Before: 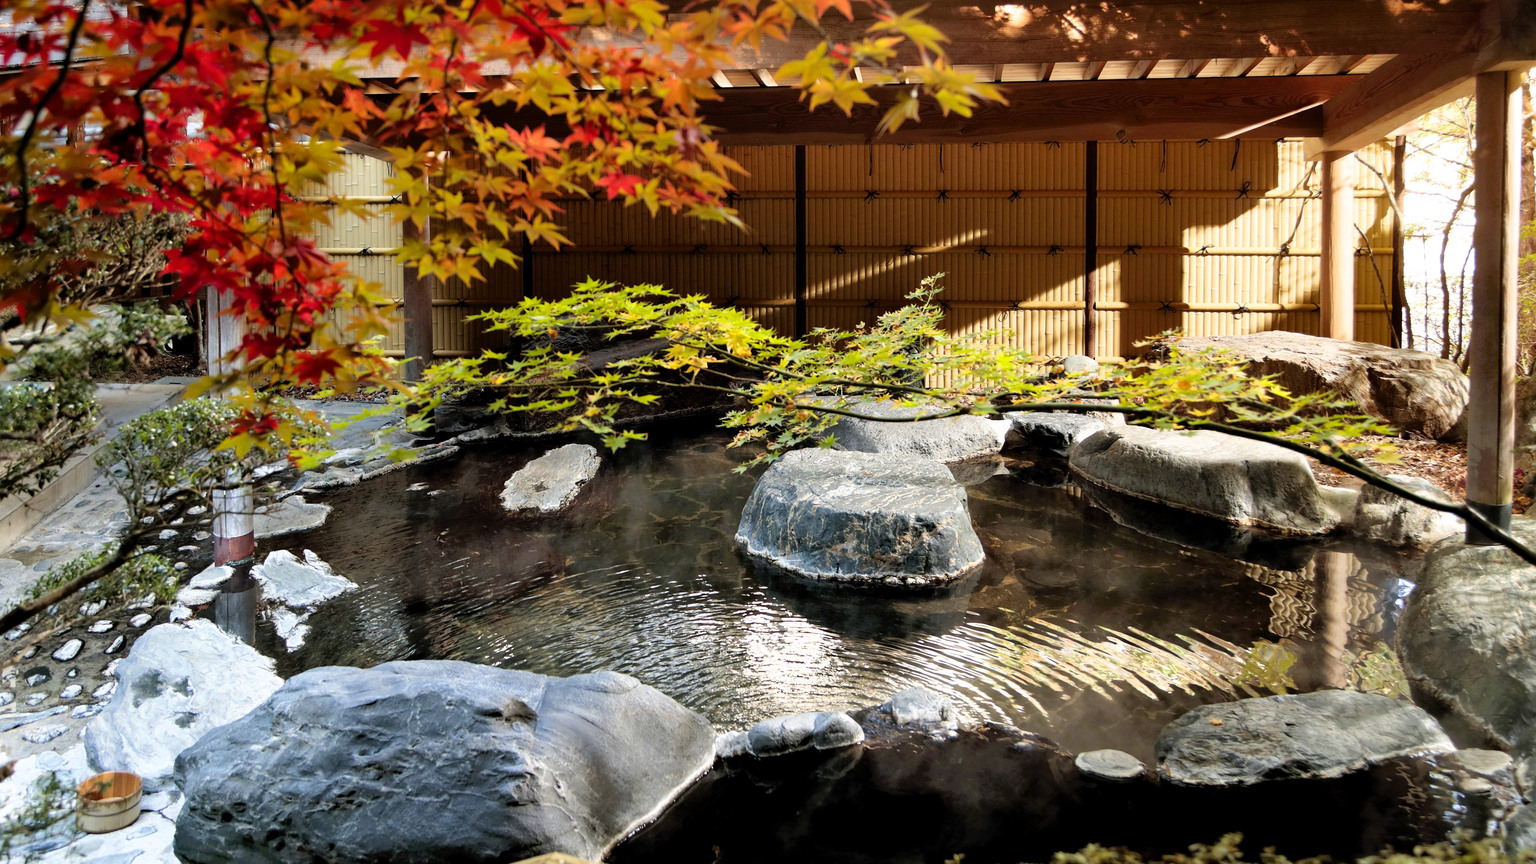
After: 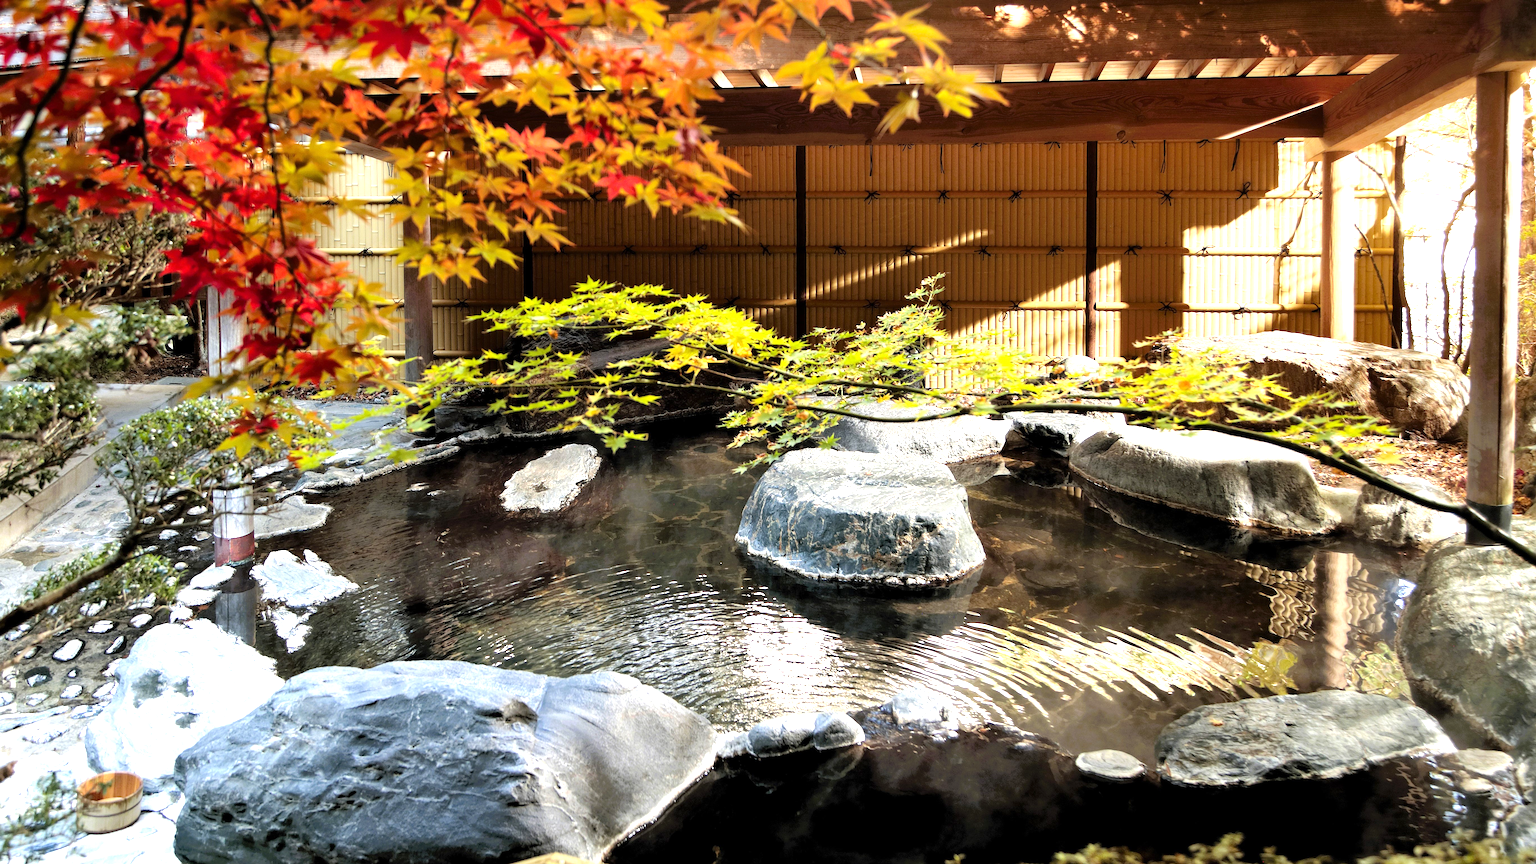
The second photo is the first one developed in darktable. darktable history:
exposure: exposure 0.766 EV, compensate highlight preservation false
